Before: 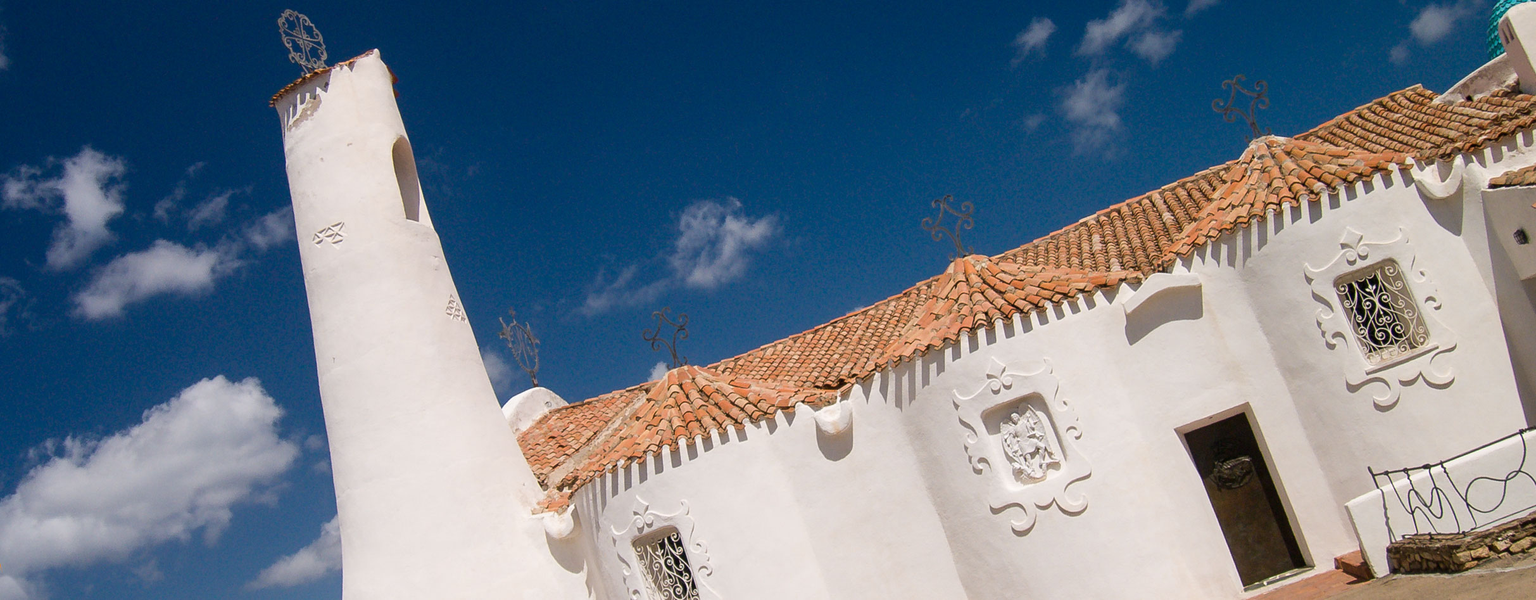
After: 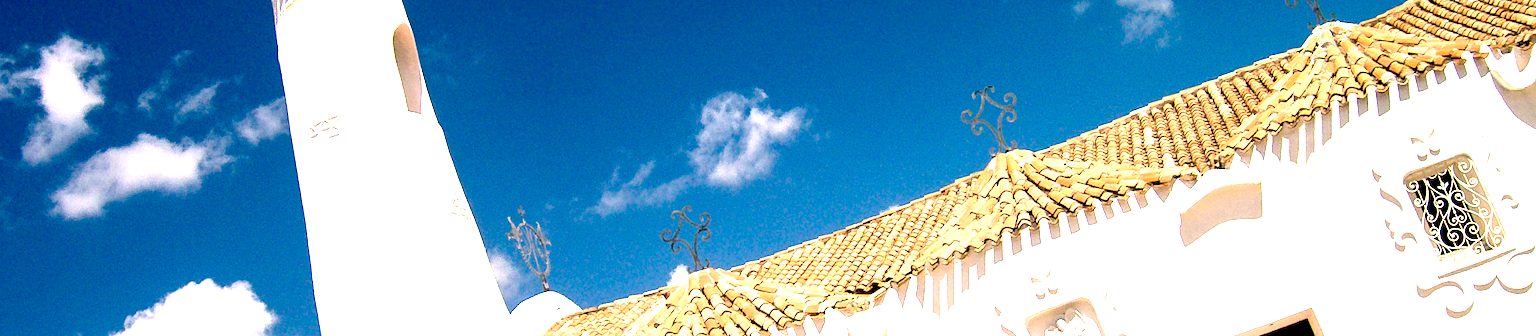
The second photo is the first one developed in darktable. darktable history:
exposure: black level correction 0.016, exposure 1.774 EV, compensate highlight preservation false
color balance: lift [1.005, 0.99, 1.007, 1.01], gamma [1, 0.979, 1.011, 1.021], gain [0.923, 1.098, 1.025, 0.902], input saturation 90.45%, contrast 7.73%, output saturation 105.91%
tone equalizer: on, module defaults
crop: left 1.744%, top 19.225%, right 5.069%, bottom 28.357%
